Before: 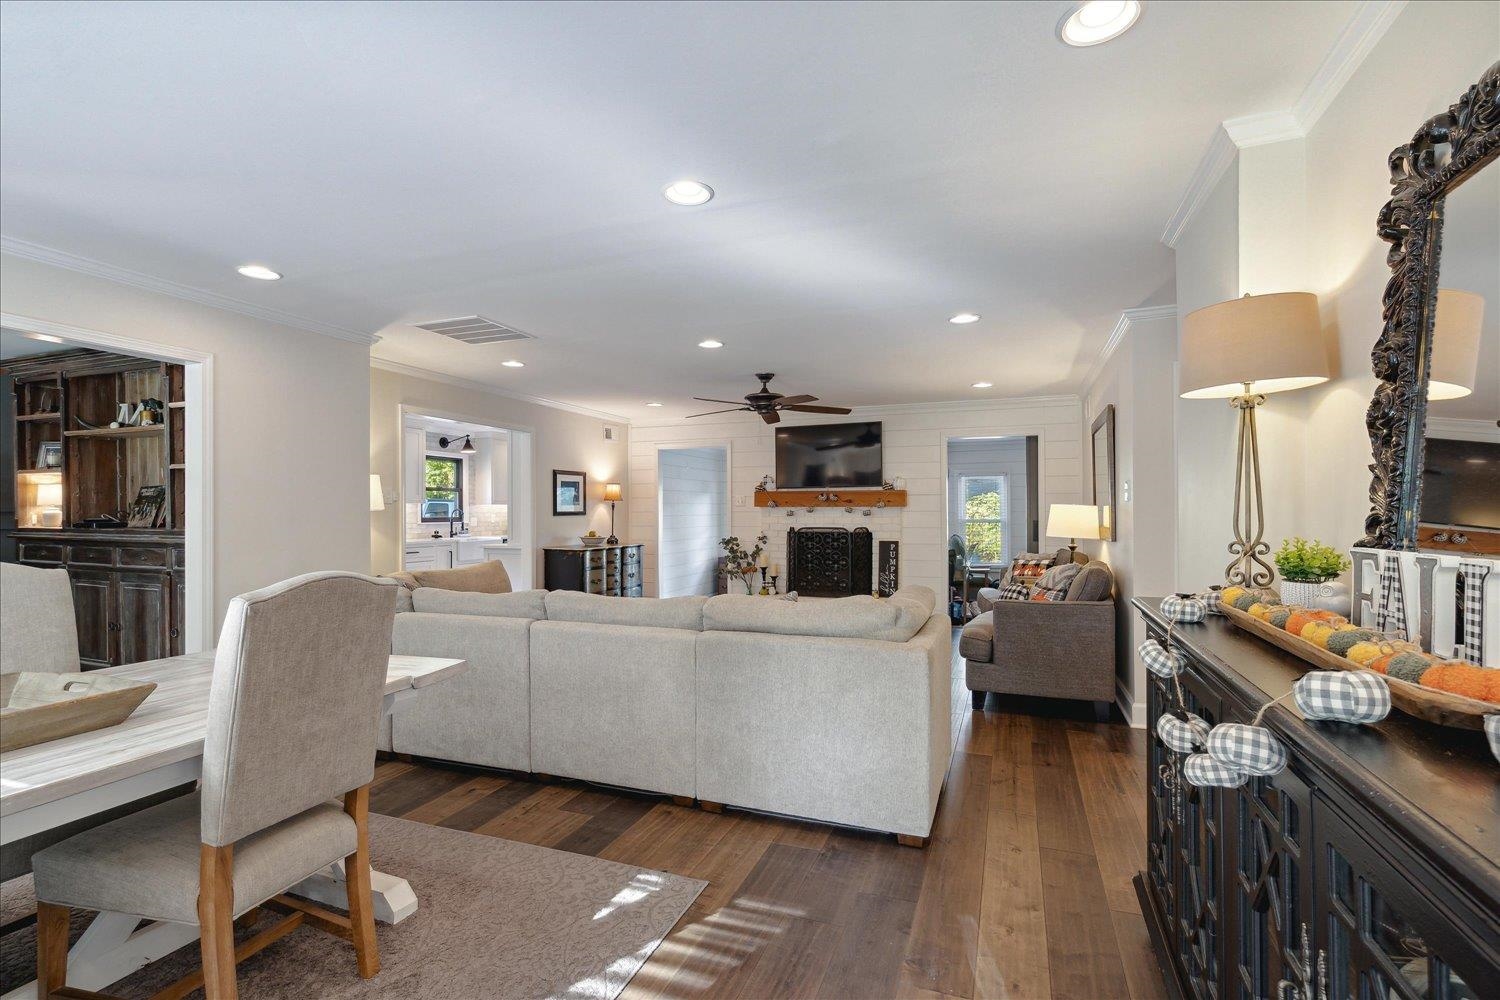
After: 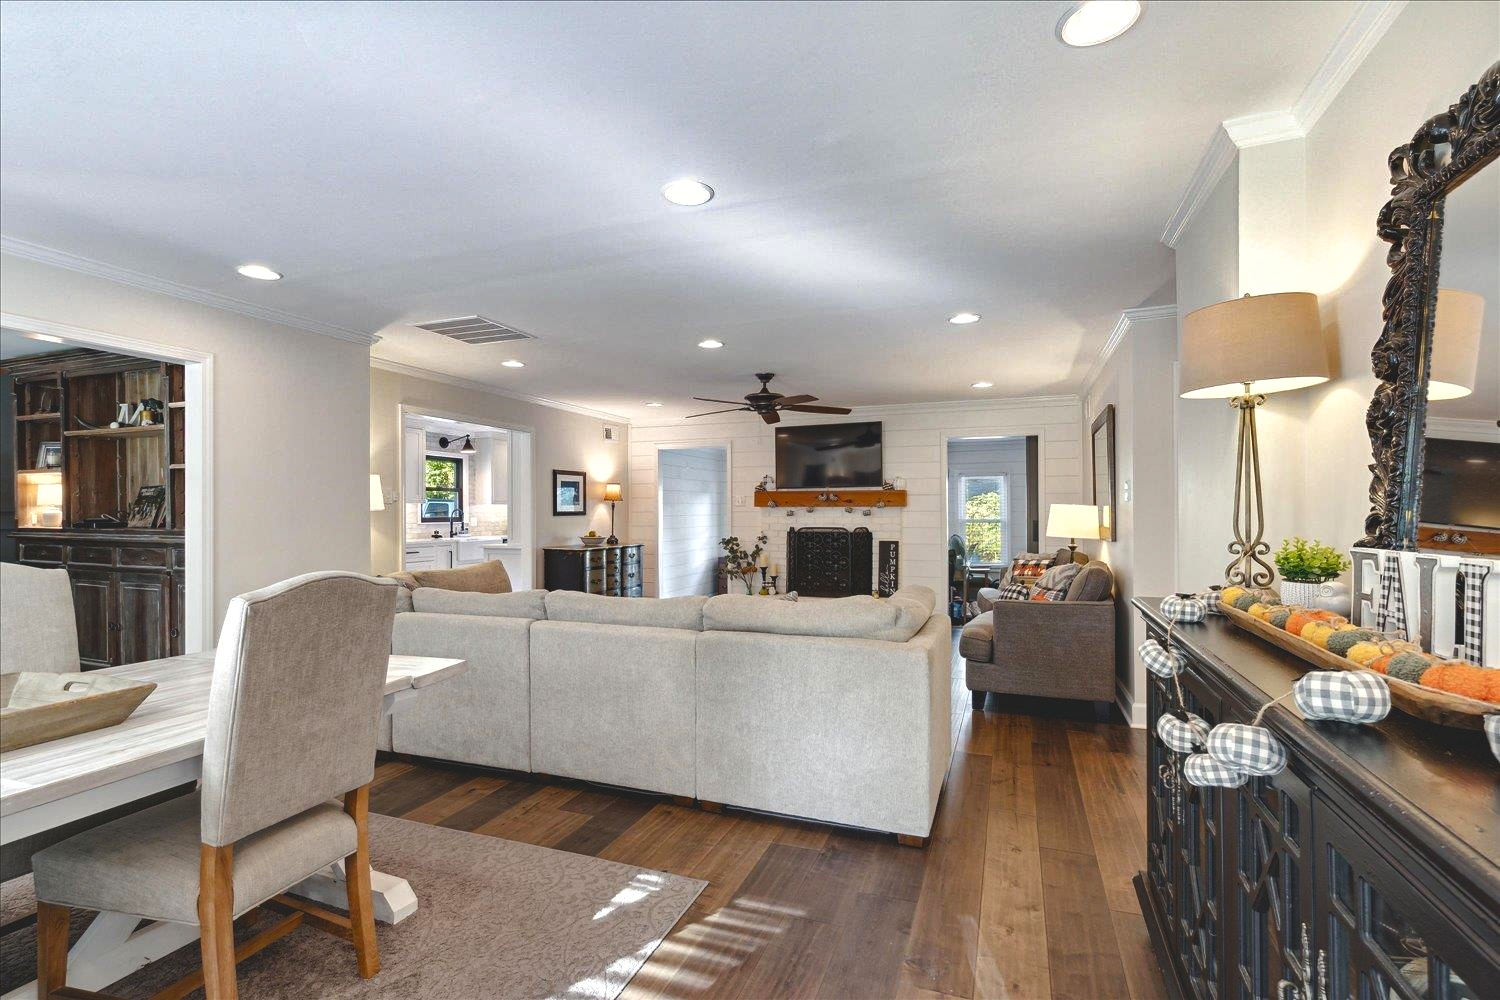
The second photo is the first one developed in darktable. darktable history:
contrast brightness saturation: contrast -0.02, brightness -0.01, saturation 0.03
color balance rgb: perceptual saturation grading › global saturation 20%, perceptual saturation grading › highlights -25%, perceptual saturation grading › shadows 25%
tone equalizer: -8 EV -0.417 EV, -7 EV -0.389 EV, -6 EV -0.333 EV, -5 EV -0.222 EV, -3 EV 0.222 EV, -2 EV 0.333 EV, -1 EV 0.389 EV, +0 EV 0.417 EV, edges refinement/feathering 500, mask exposure compensation -1.57 EV, preserve details no
shadows and highlights: low approximation 0.01, soften with gaussian
exposure: black level correction -0.015, compensate highlight preservation false
